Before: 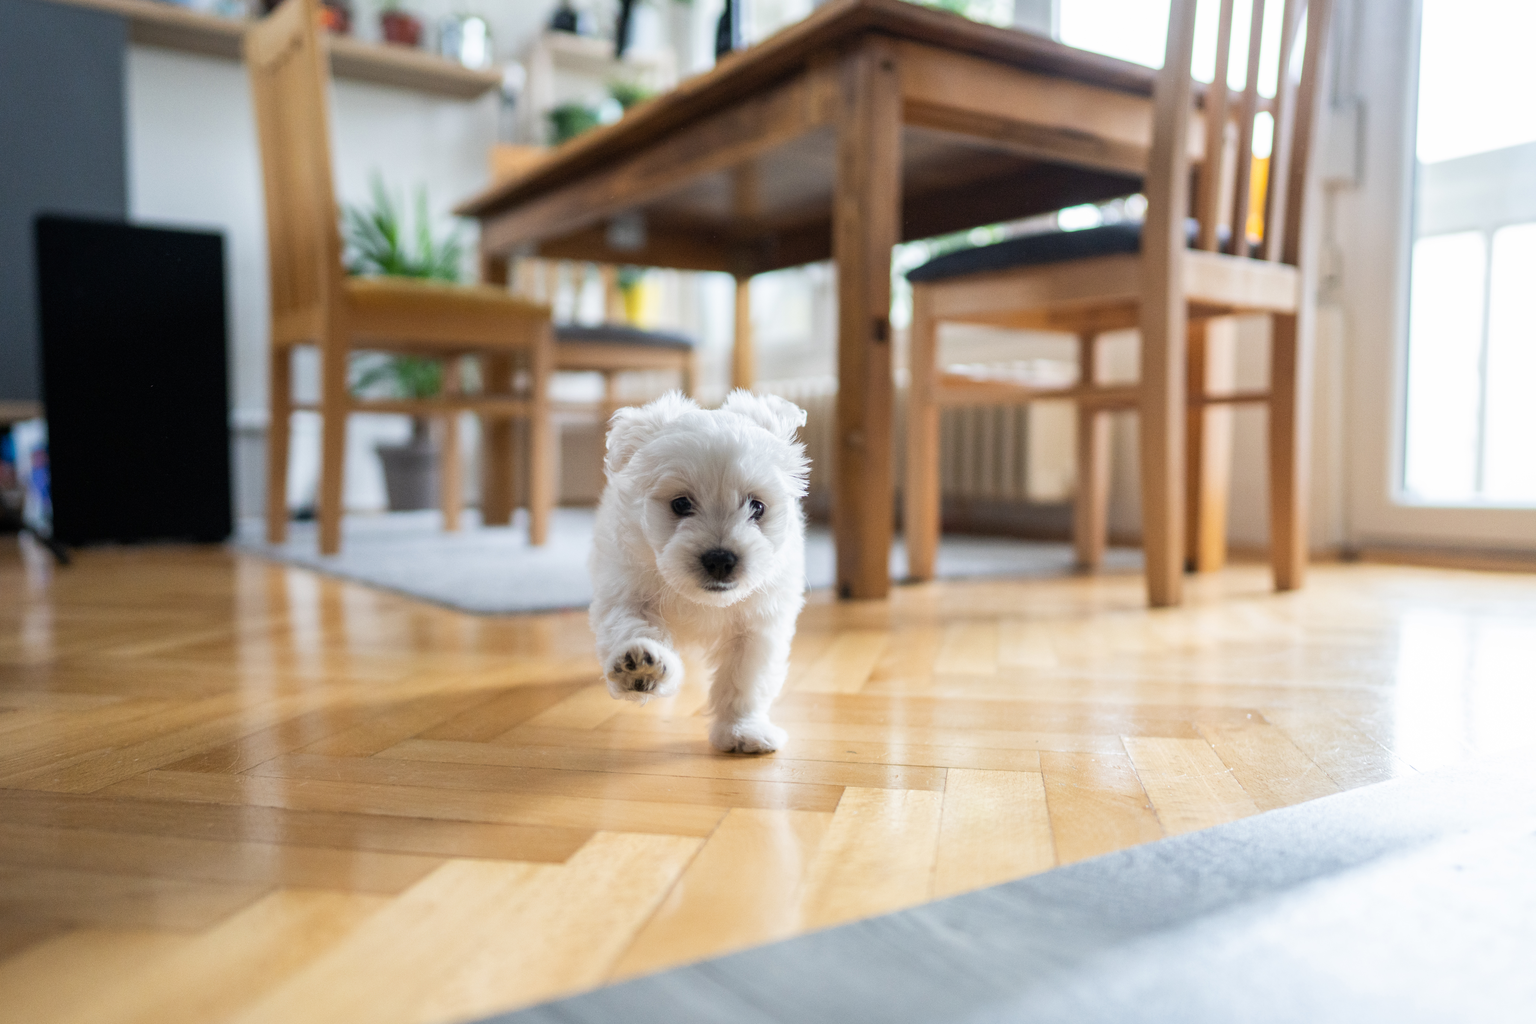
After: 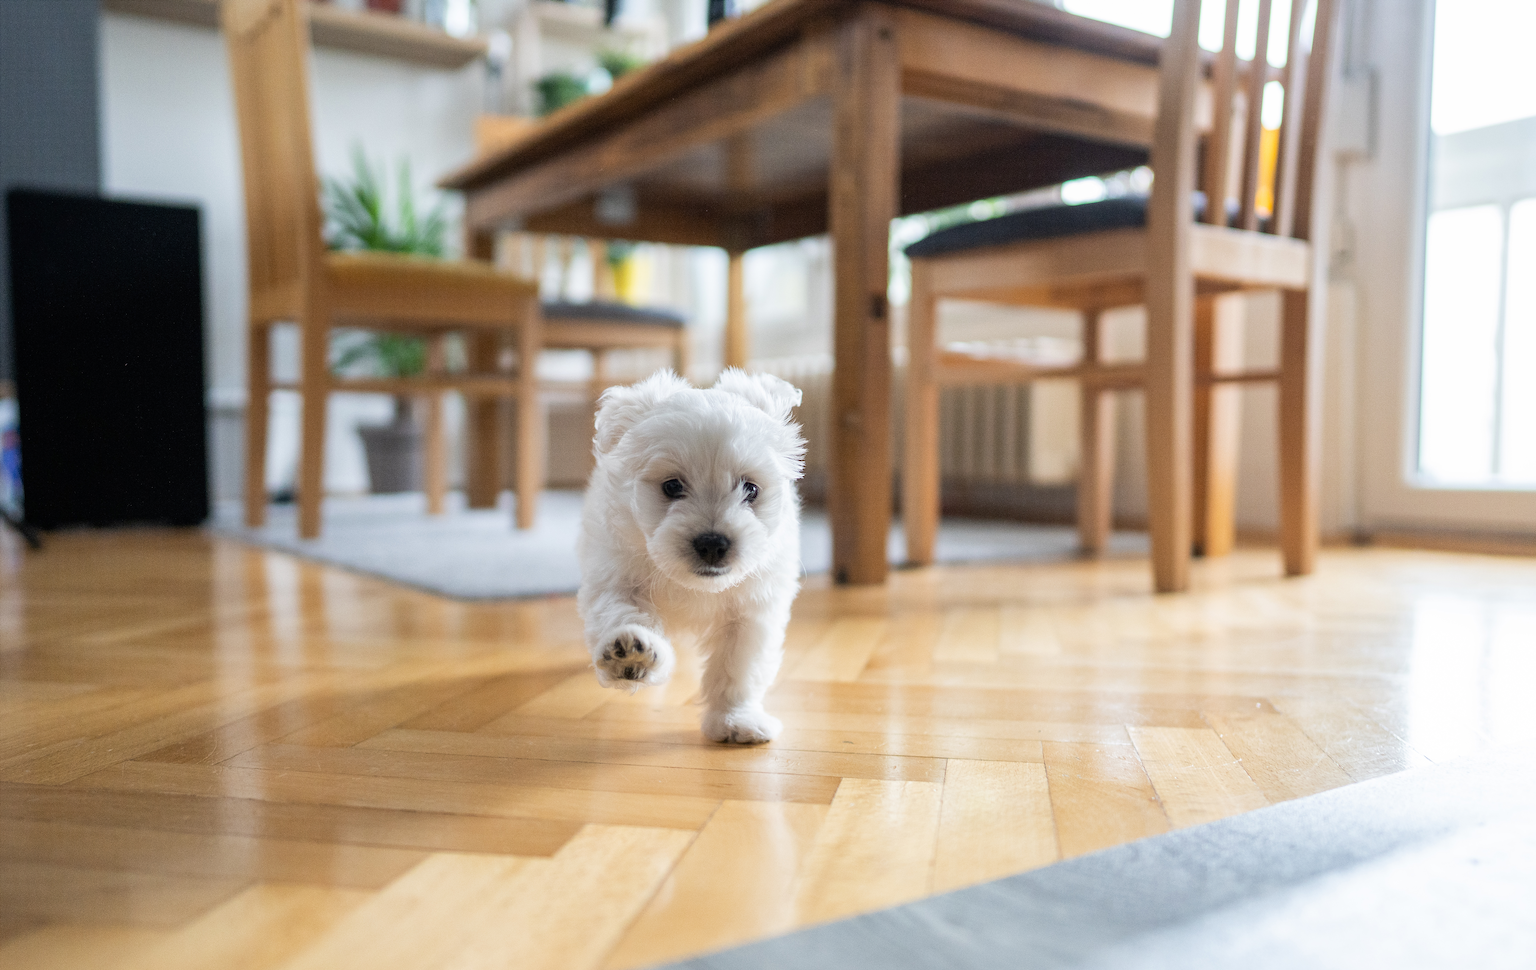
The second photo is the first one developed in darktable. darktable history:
sharpen: radius 1.4, amount 1.25, threshold 0.7
crop: left 1.964%, top 3.251%, right 1.122%, bottom 4.933%
